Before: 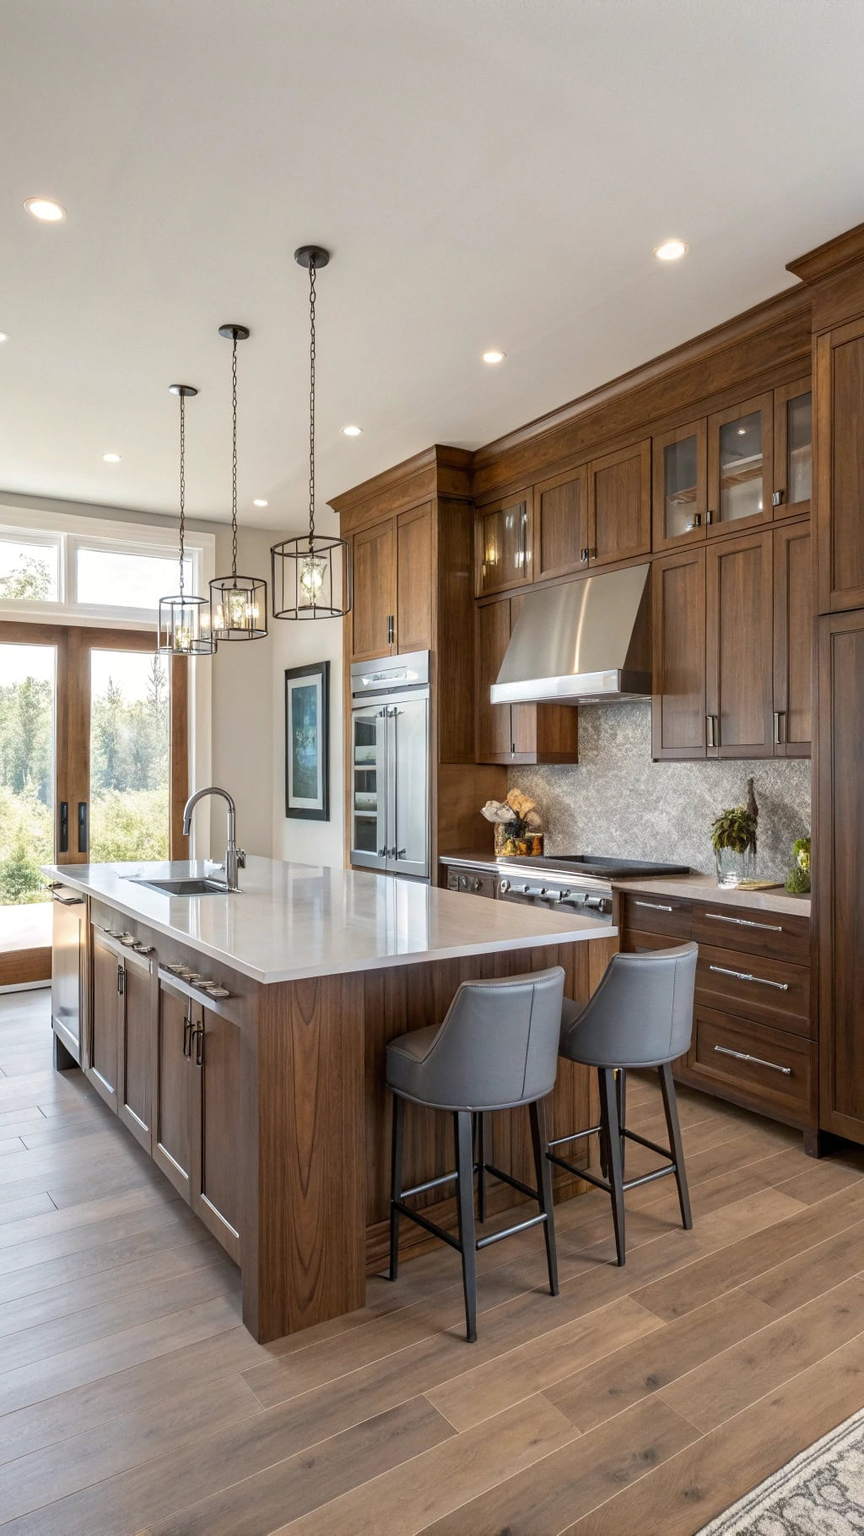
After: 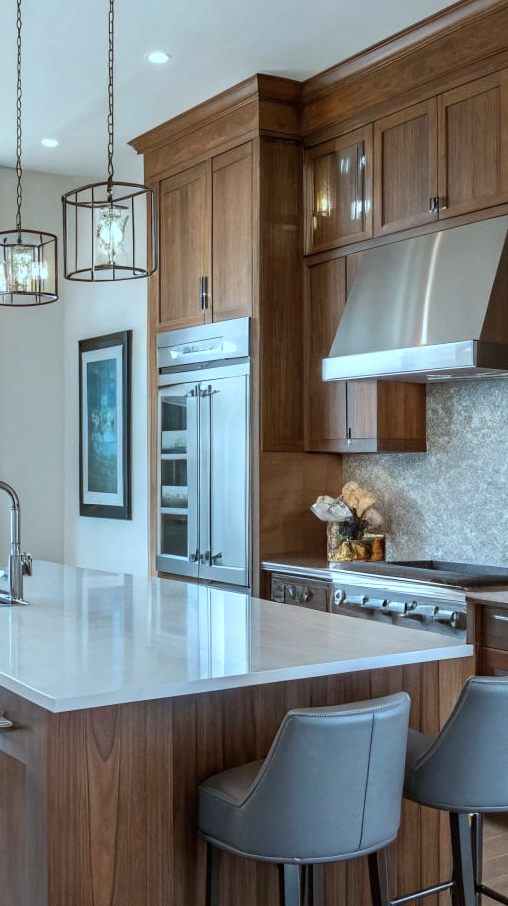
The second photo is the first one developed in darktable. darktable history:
color correction: highlights a* -10.56, highlights b* -18.86
crop: left 25.317%, top 24.894%, right 25.03%, bottom 25.299%
